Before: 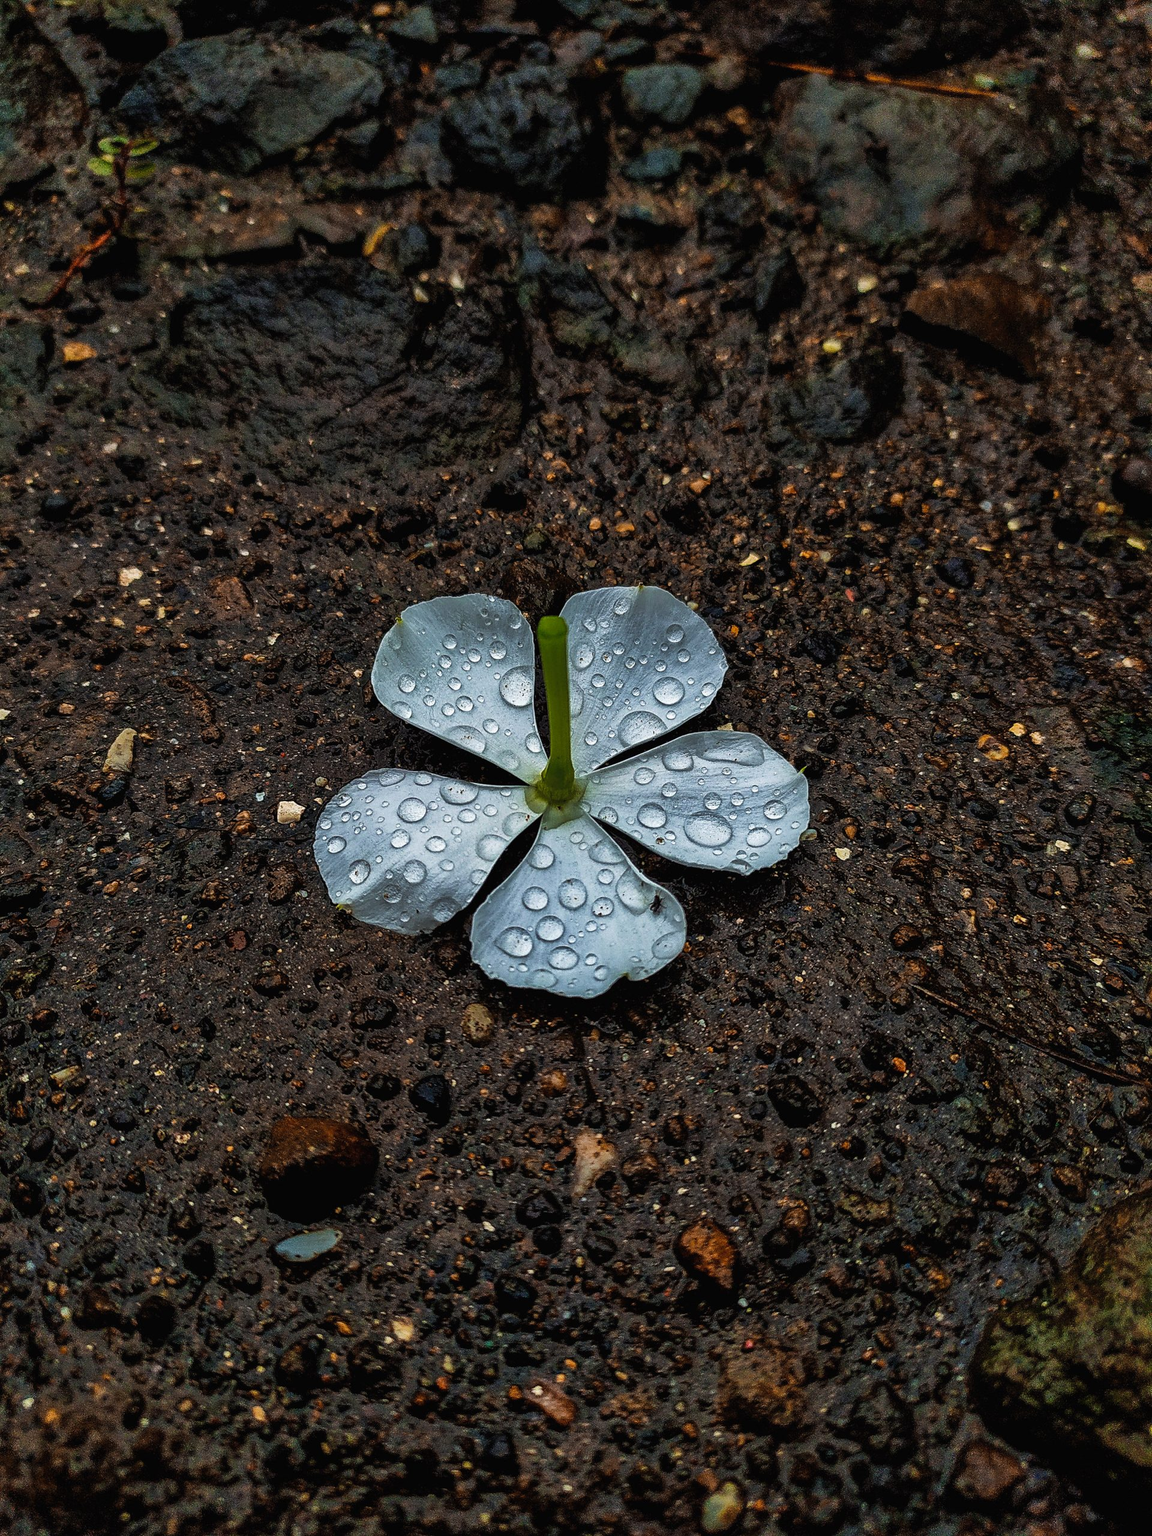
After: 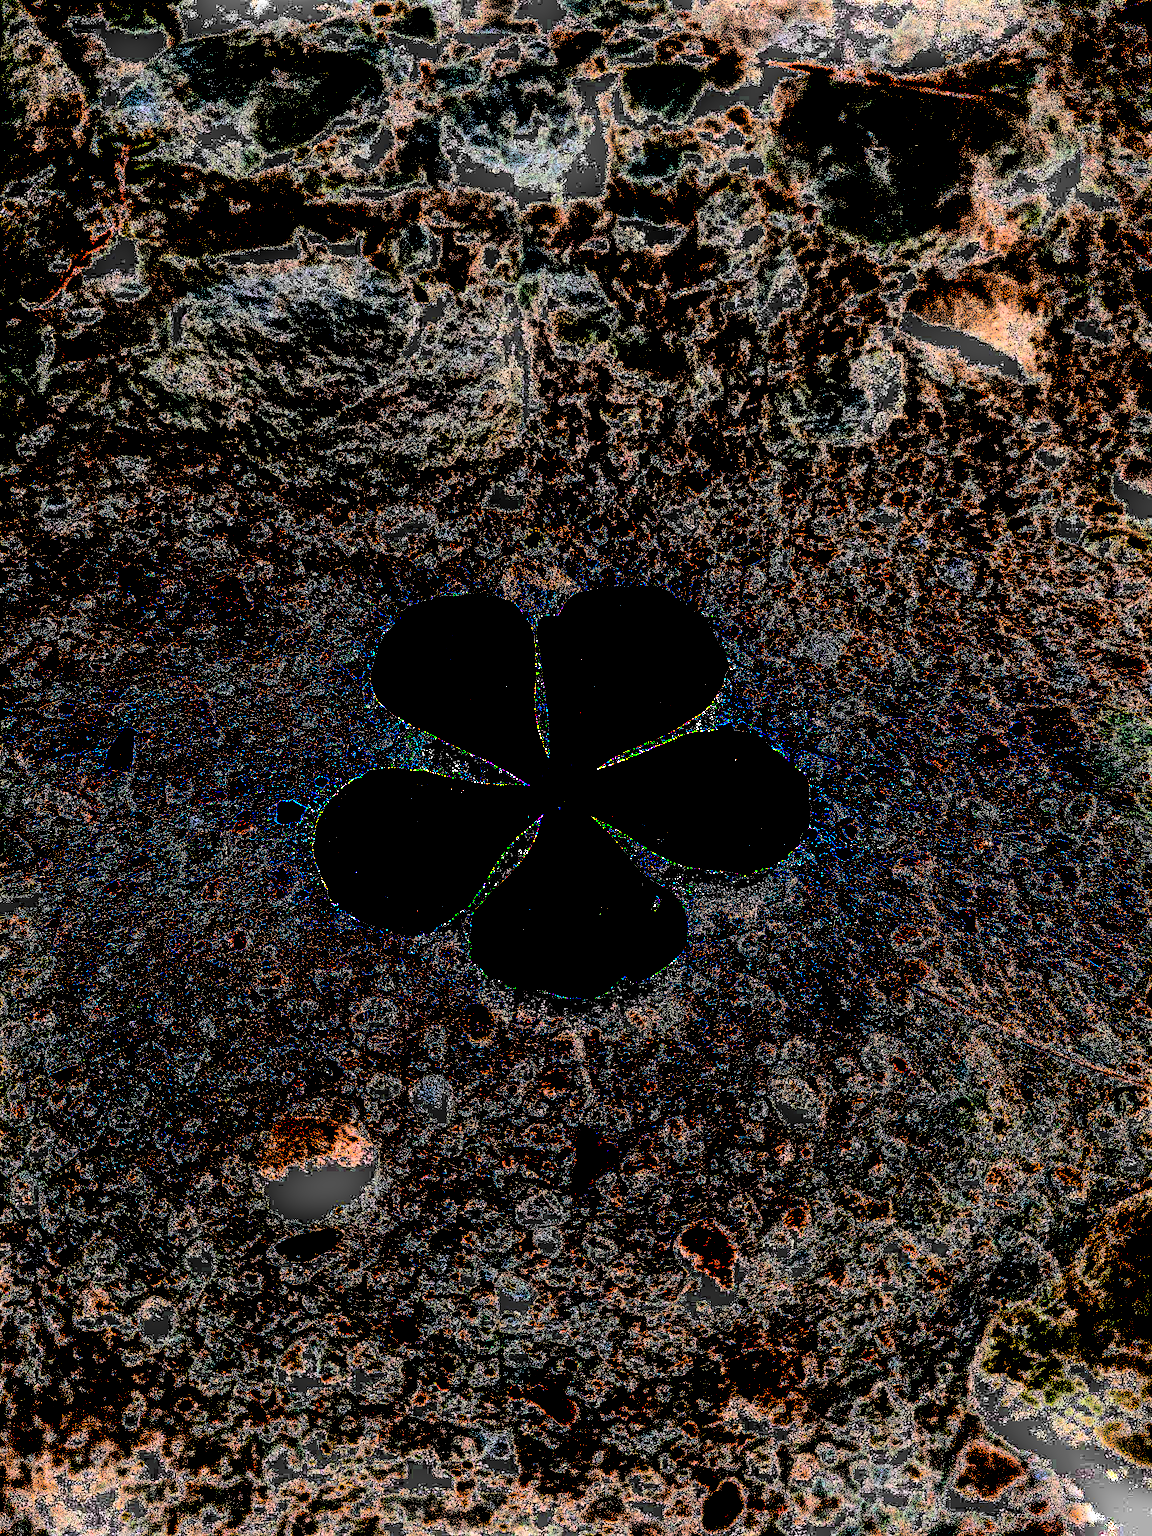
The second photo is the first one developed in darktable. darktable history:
sharpen: on, module defaults
shadows and highlights: radius 46.7, white point adjustment 6.53, compress 79.89%, highlights color adjustment 0.599%, soften with gaussian
exposure: exposure 7.91 EV, compensate highlight preservation false
